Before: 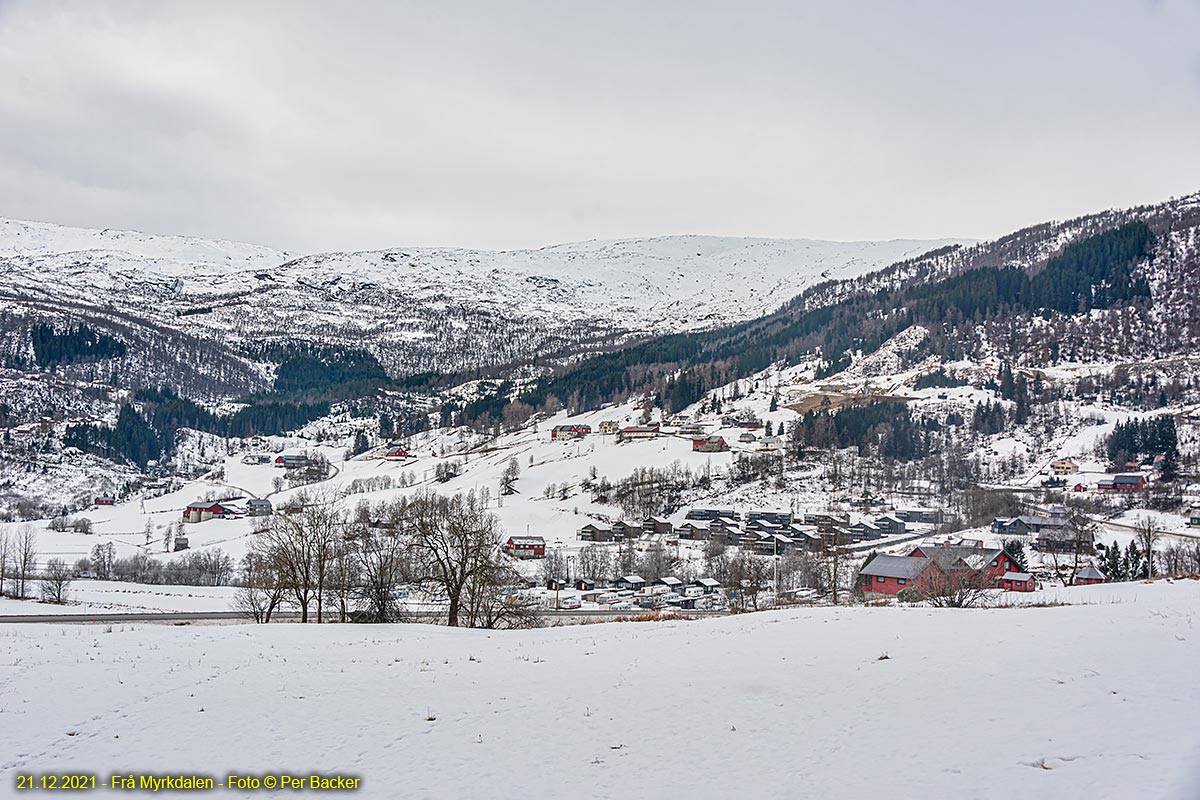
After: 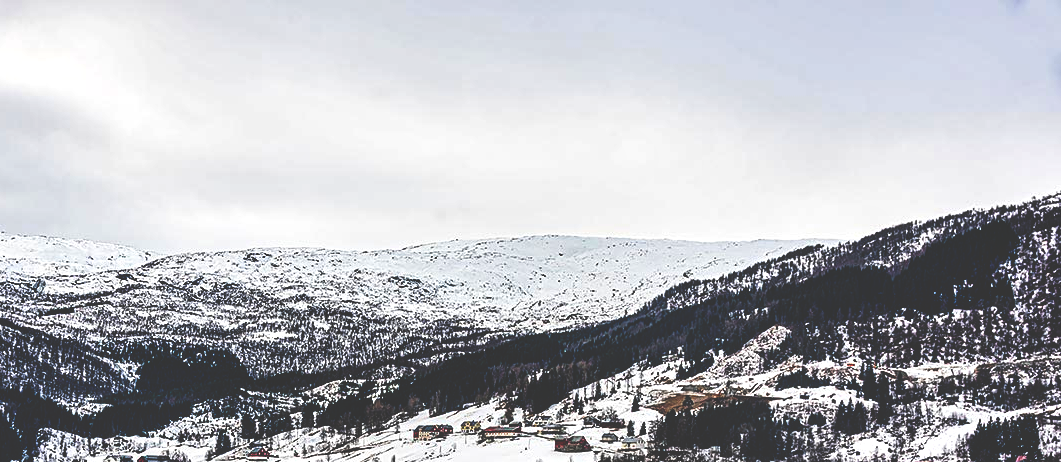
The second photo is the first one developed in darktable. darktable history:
base curve: curves: ch0 [(0, 0.036) (0.083, 0.04) (0.804, 1)], preserve colors none
local contrast: highlights 105%, shadows 102%, detail 119%, midtone range 0.2
crop and rotate: left 11.568%, bottom 42.153%
